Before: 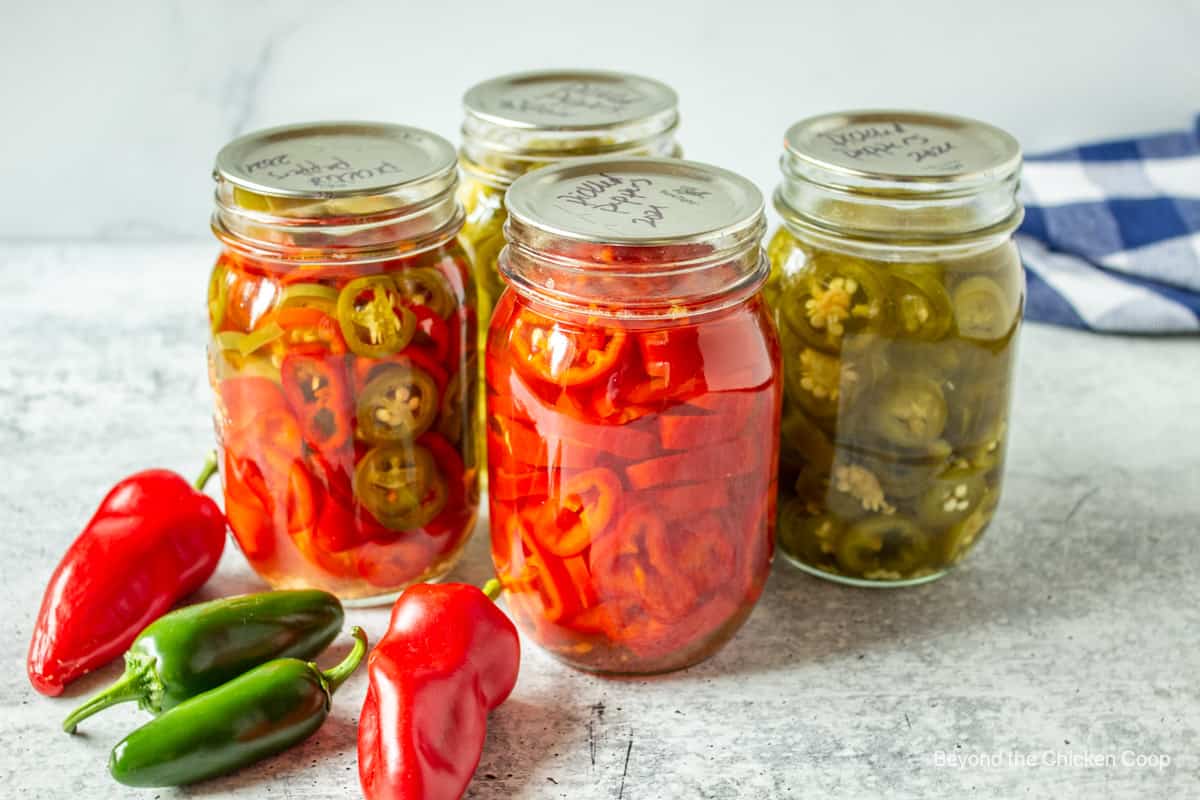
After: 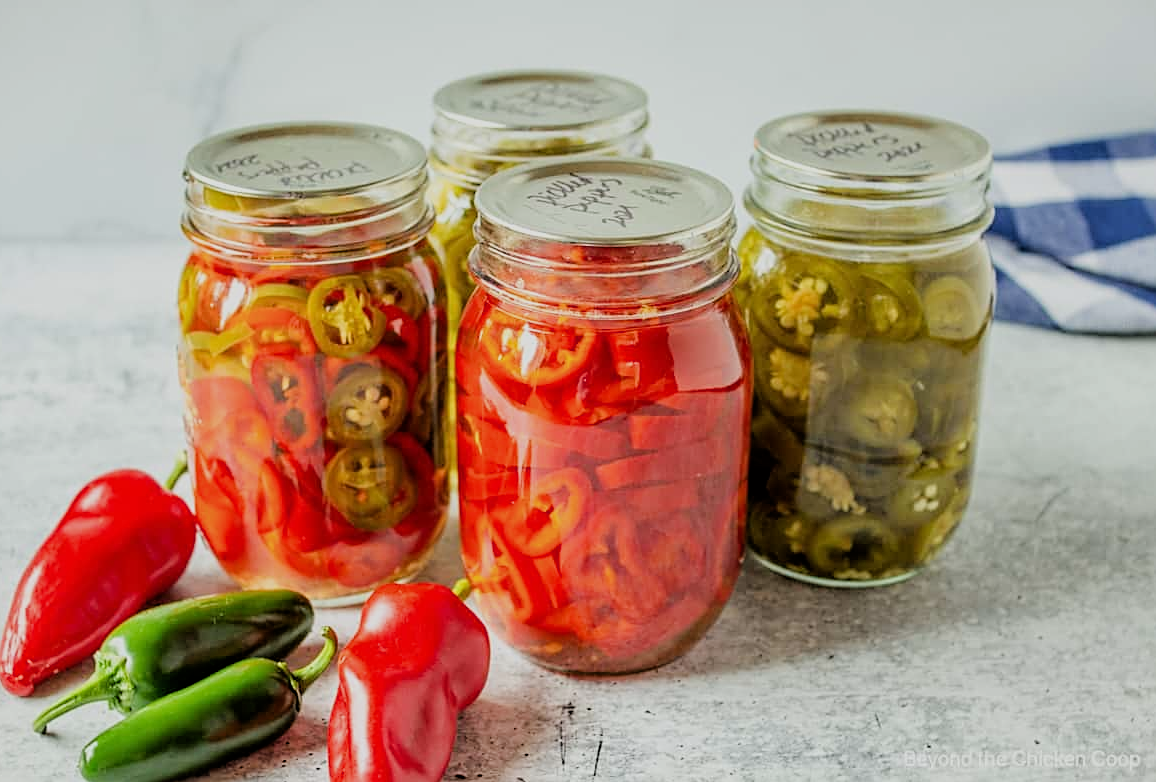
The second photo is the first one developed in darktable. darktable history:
sharpen: on, module defaults
filmic rgb: black relative exposure -4.87 EV, white relative exposure 4.01 EV, hardness 2.82
crop and rotate: left 2.577%, right 1.015%, bottom 2.217%
